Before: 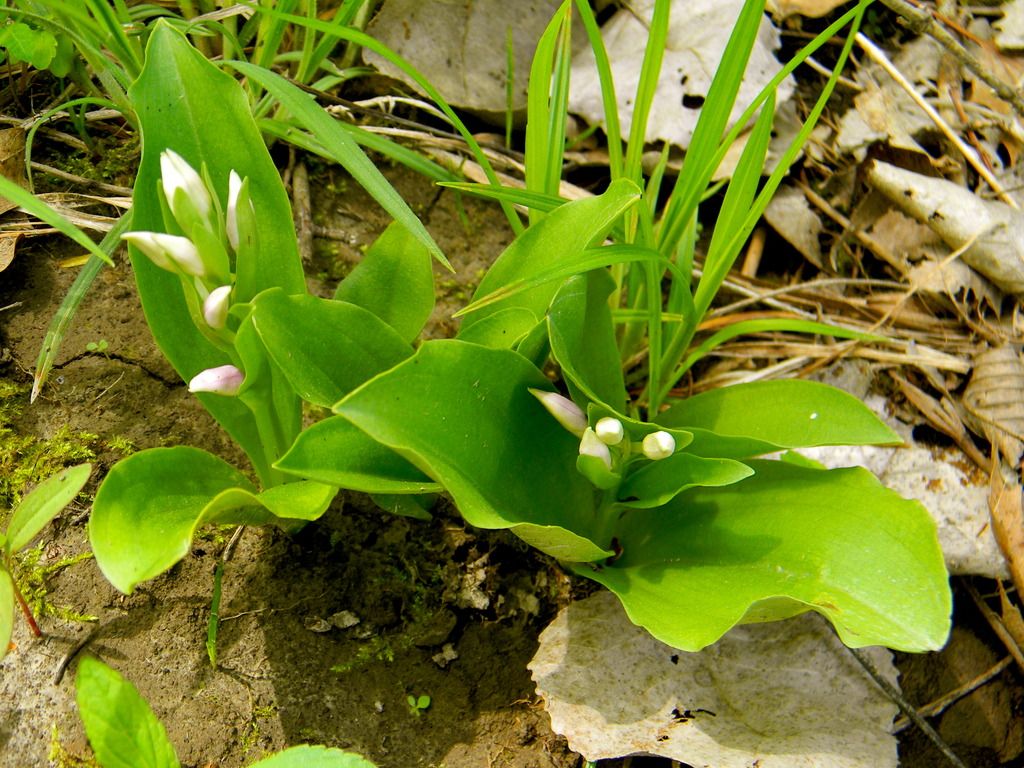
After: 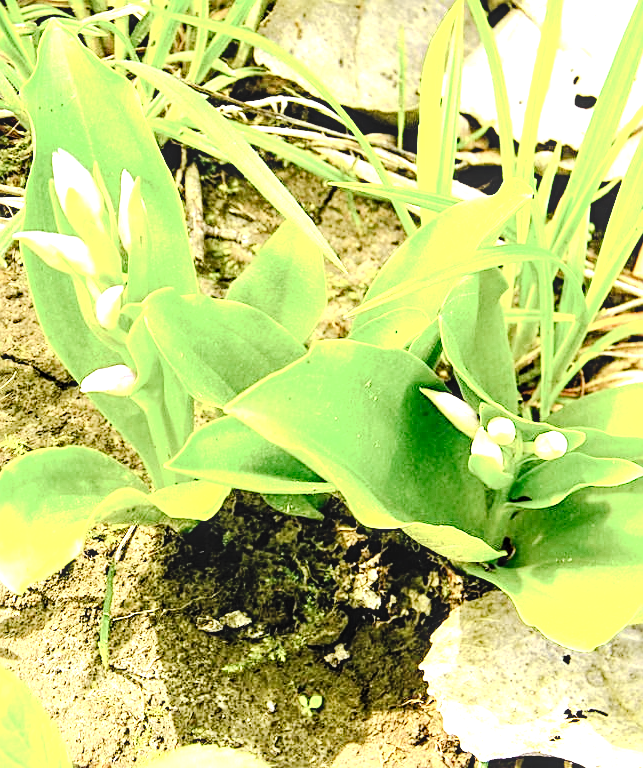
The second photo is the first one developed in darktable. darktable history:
tone equalizer: -8 EV -1.08 EV, -7 EV -1.01 EV, -6 EV -0.867 EV, -5 EV -0.578 EV, -3 EV 0.578 EV, -2 EV 0.867 EV, -1 EV 1.01 EV, +0 EV 1.08 EV, edges refinement/feathering 500, mask exposure compensation -1.57 EV, preserve details no
exposure: black level correction 0, exposure 1.173 EV, compensate exposure bias true, compensate highlight preservation false
color correction: saturation 1.8
crop: left 10.644%, right 26.528%
sharpen: on, module defaults
contrast brightness saturation: brightness 0.18, saturation -0.5
tone curve: curves: ch0 [(0, 0) (0.003, 0.002) (0.011, 0.006) (0.025, 0.012) (0.044, 0.021) (0.069, 0.027) (0.1, 0.035) (0.136, 0.06) (0.177, 0.108) (0.224, 0.173) (0.277, 0.26) (0.335, 0.353) (0.399, 0.453) (0.468, 0.555) (0.543, 0.641) (0.623, 0.724) (0.709, 0.792) (0.801, 0.857) (0.898, 0.918) (1, 1)], preserve colors none
local contrast: on, module defaults
